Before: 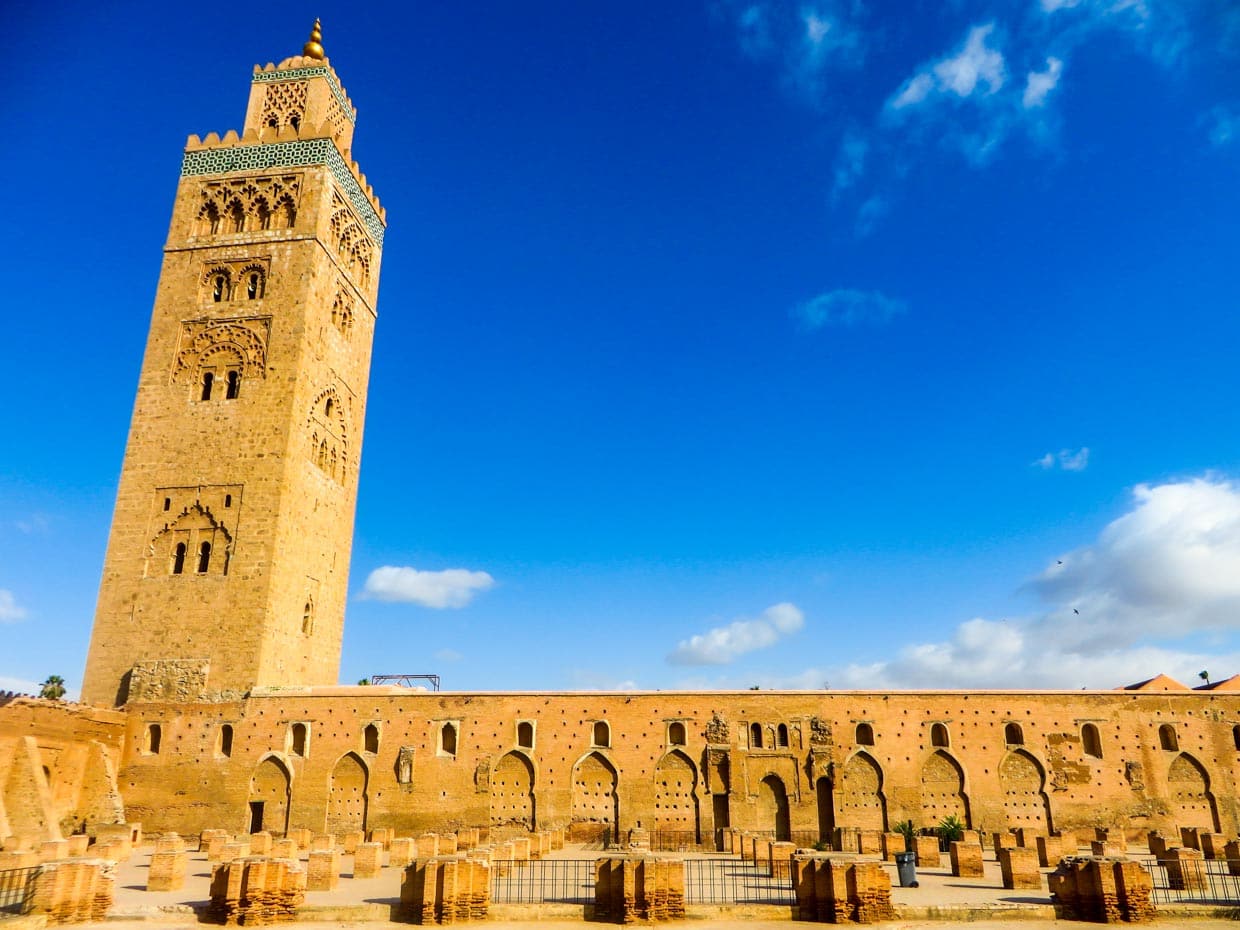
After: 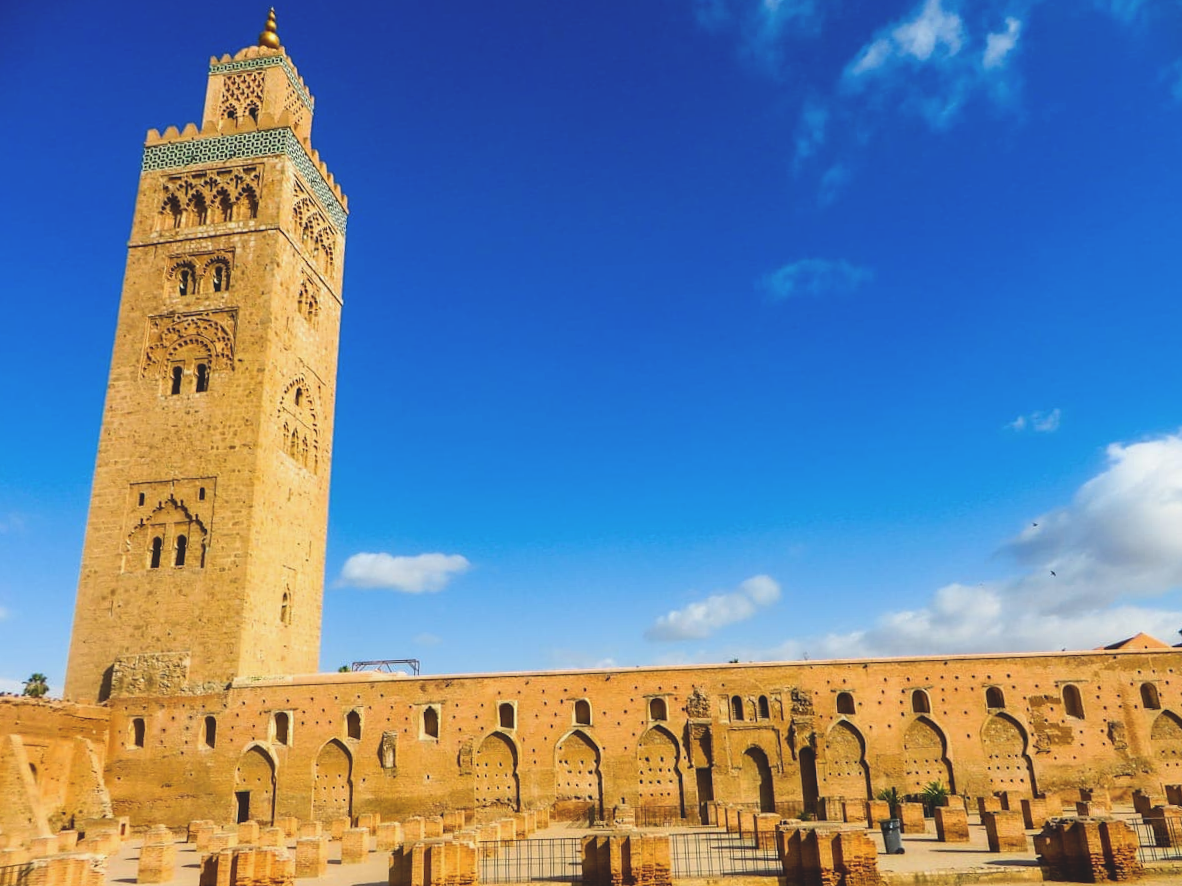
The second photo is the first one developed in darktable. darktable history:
rotate and perspective: rotation -2.12°, lens shift (vertical) 0.009, lens shift (horizontal) -0.008, automatic cropping original format, crop left 0.036, crop right 0.964, crop top 0.05, crop bottom 0.959
exposure: black level correction -0.015, exposure -0.125 EV, compensate highlight preservation false
